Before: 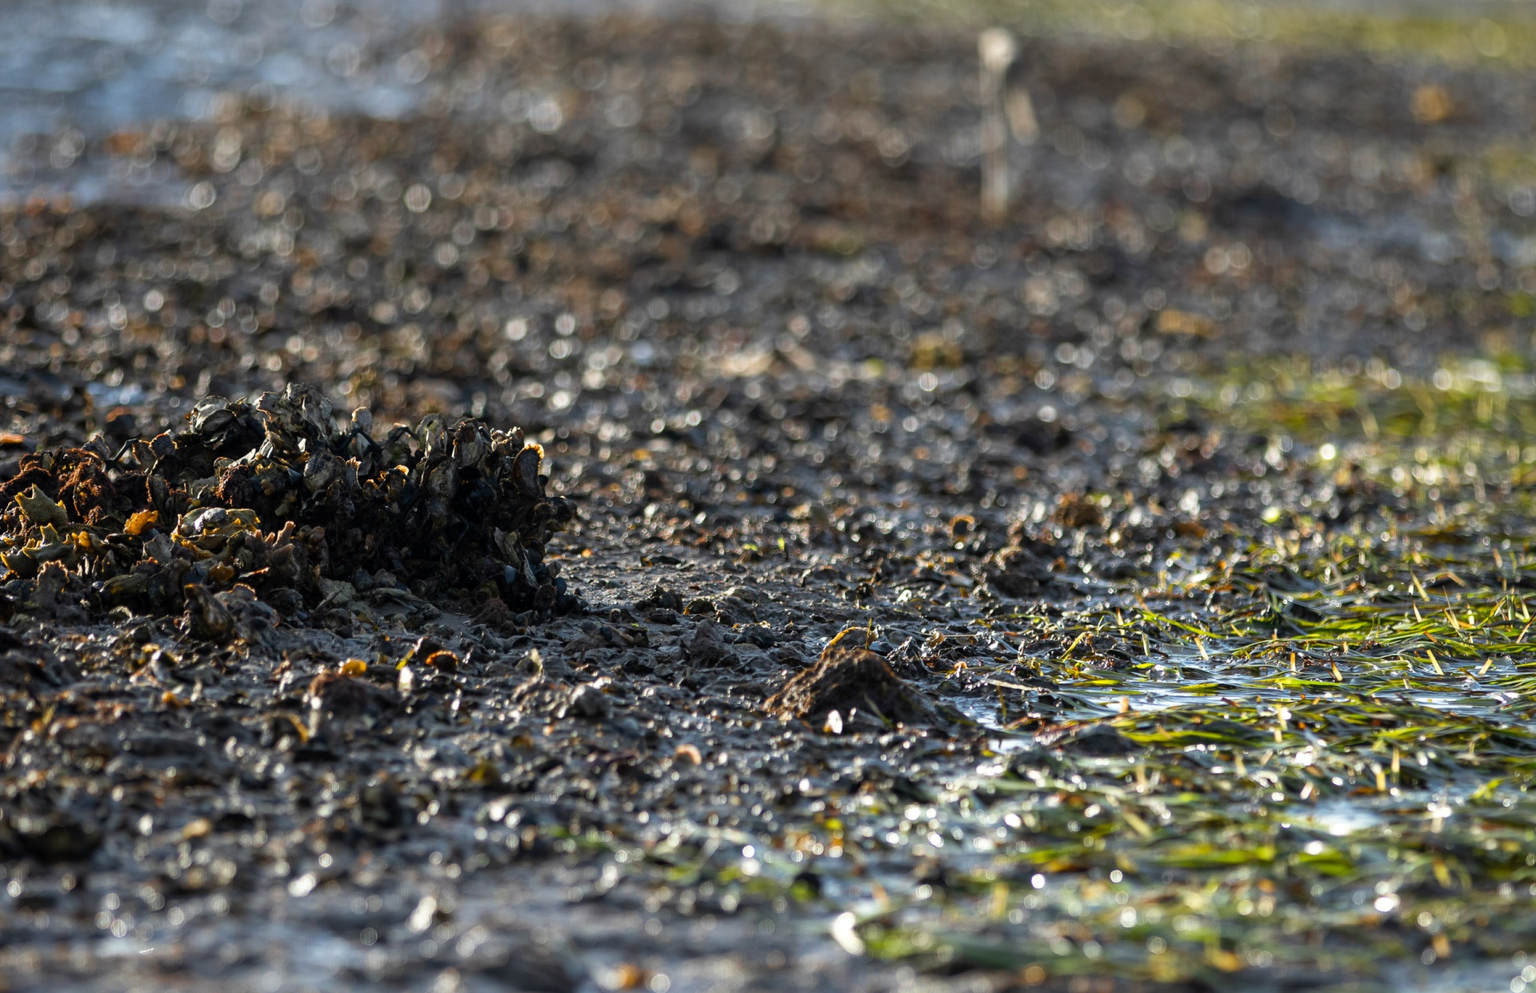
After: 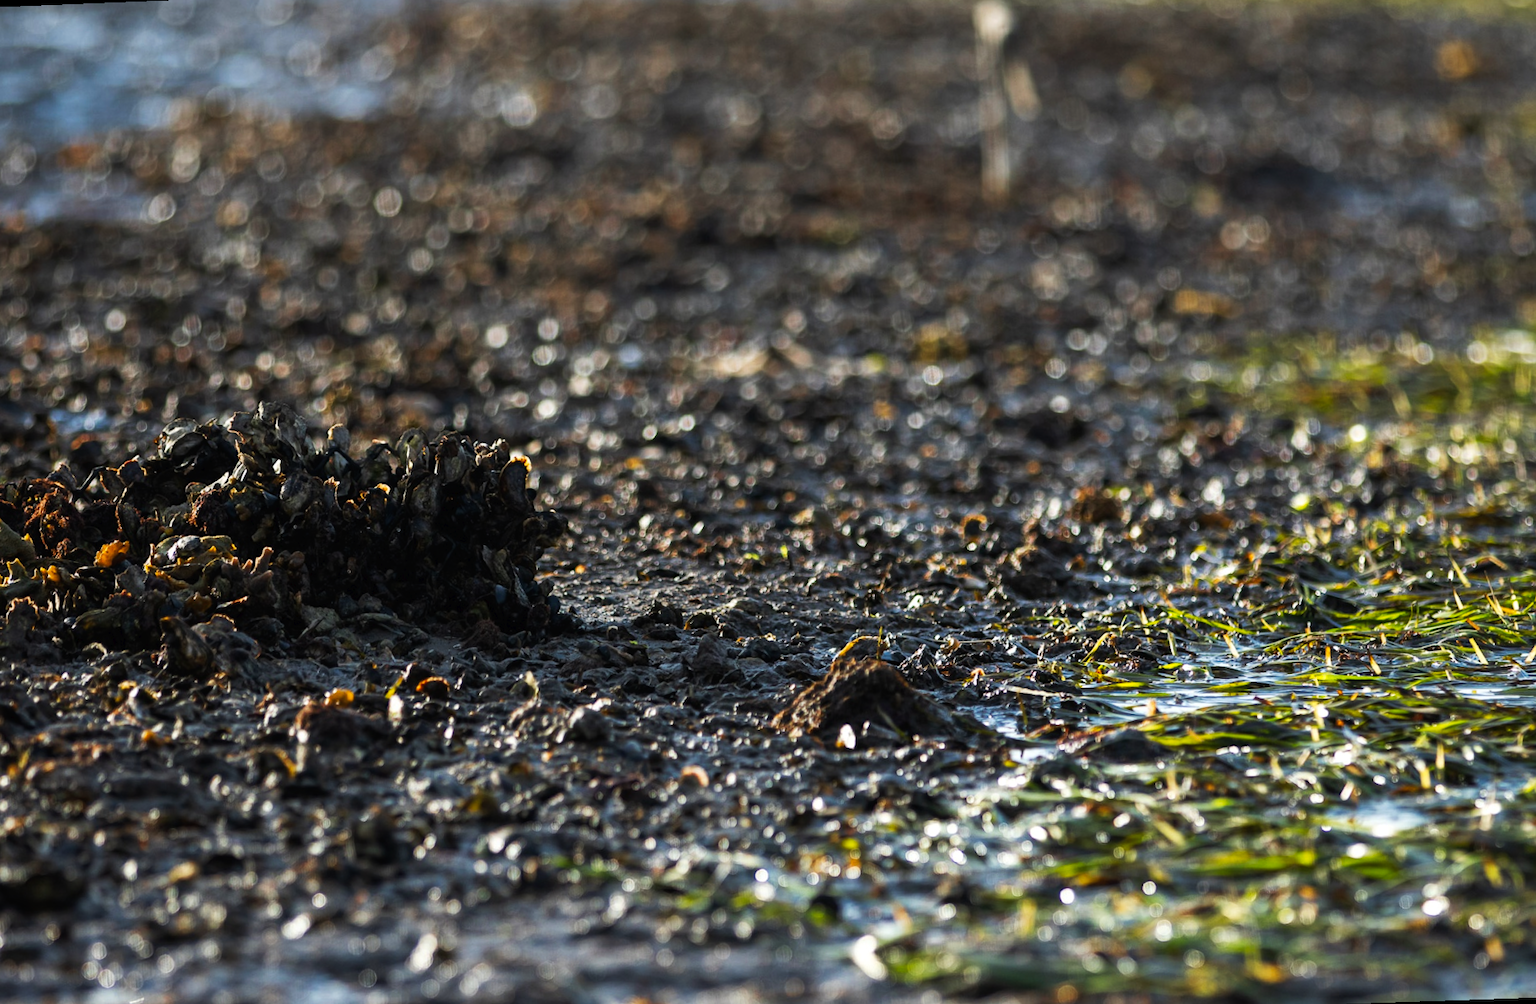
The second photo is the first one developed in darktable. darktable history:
rotate and perspective: rotation -2.12°, lens shift (vertical) 0.009, lens shift (horizontal) -0.008, automatic cropping original format, crop left 0.036, crop right 0.964, crop top 0.05, crop bottom 0.959
tone equalizer: on, module defaults
tone curve: curves: ch0 [(0, 0) (0.003, 0.012) (0.011, 0.015) (0.025, 0.02) (0.044, 0.032) (0.069, 0.044) (0.1, 0.063) (0.136, 0.085) (0.177, 0.121) (0.224, 0.159) (0.277, 0.207) (0.335, 0.261) (0.399, 0.328) (0.468, 0.41) (0.543, 0.506) (0.623, 0.609) (0.709, 0.719) (0.801, 0.82) (0.898, 0.907) (1, 1)], preserve colors none
